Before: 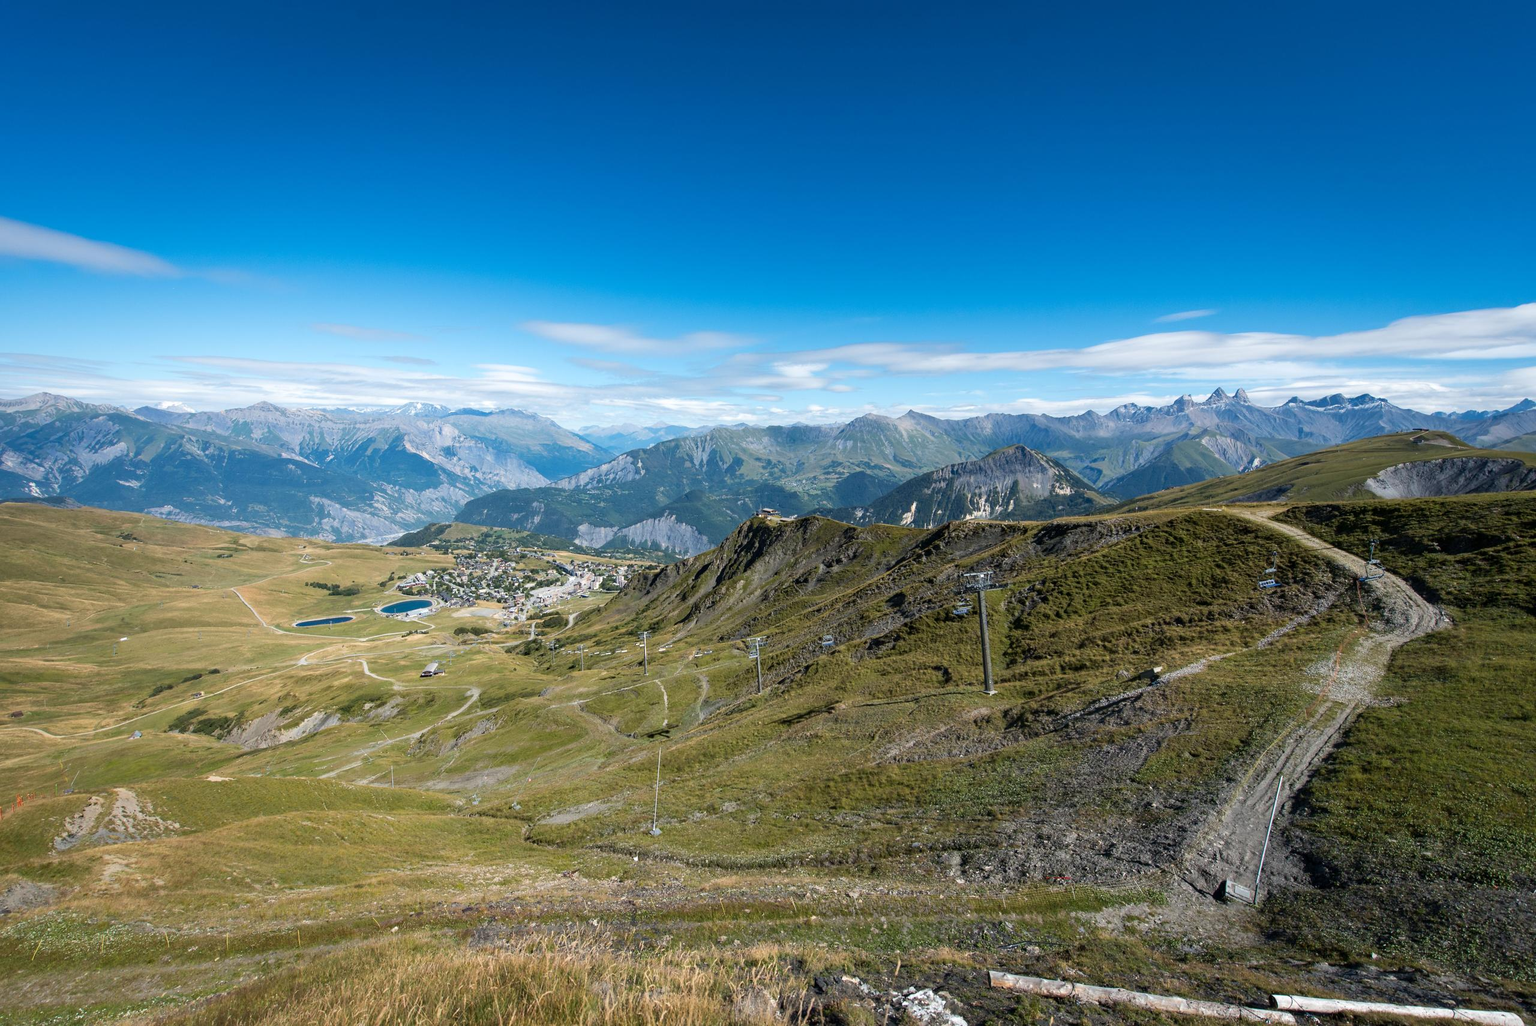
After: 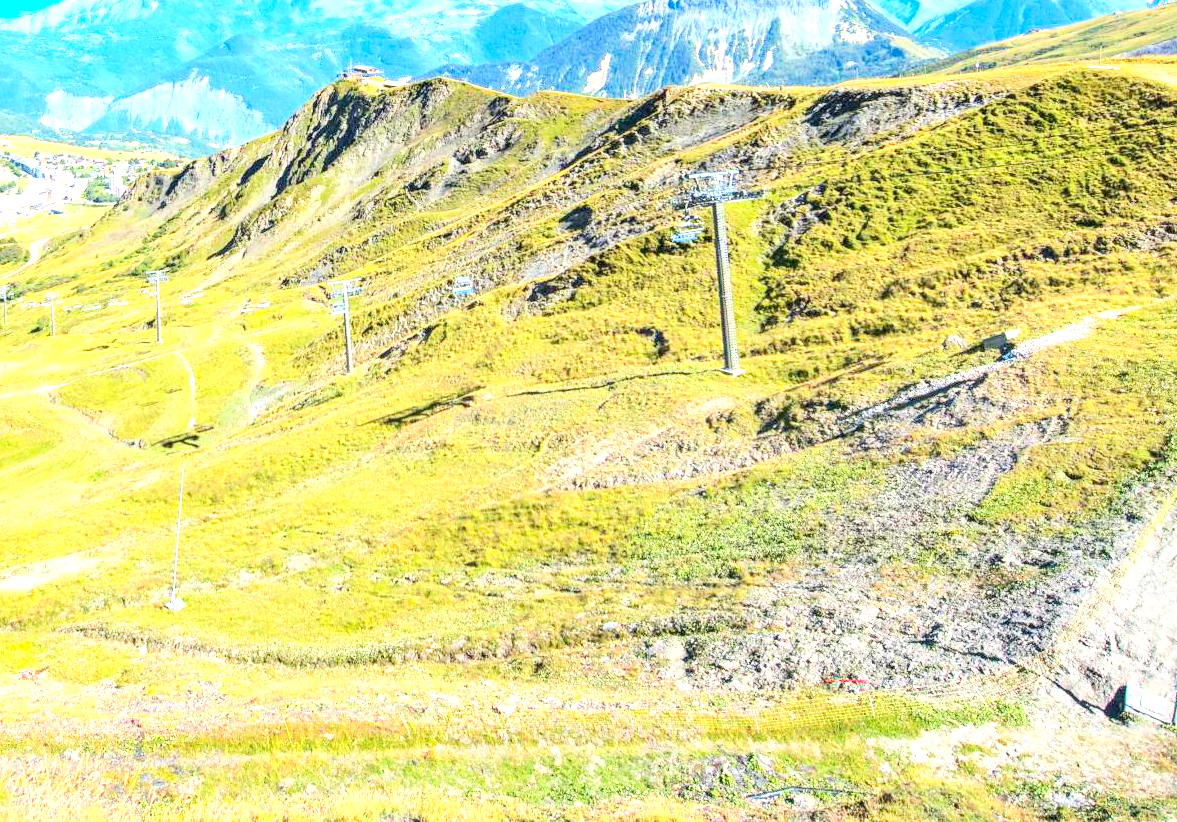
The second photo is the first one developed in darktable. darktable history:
local contrast: on, module defaults
exposure: black level correction 0, exposure 1.76 EV, compensate highlight preservation false
tone equalizer: -8 EV 0.99 EV, -7 EV 1 EV, -6 EV 0.983 EV, -5 EV 1.01 EV, -4 EV 1.04 EV, -3 EV 0.746 EV, -2 EV 0.478 EV, -1 EV 0.239 EV, edges refinement/feathering 500, mask exposure compensation -1.57 EV, preserve details guided filter
contrast brightness saturation: contrast 0.237, brightness 0.251, saturation 0.377
crop: left 35.841%, top 45.739%, right 18.18%, bottom 6.137%
